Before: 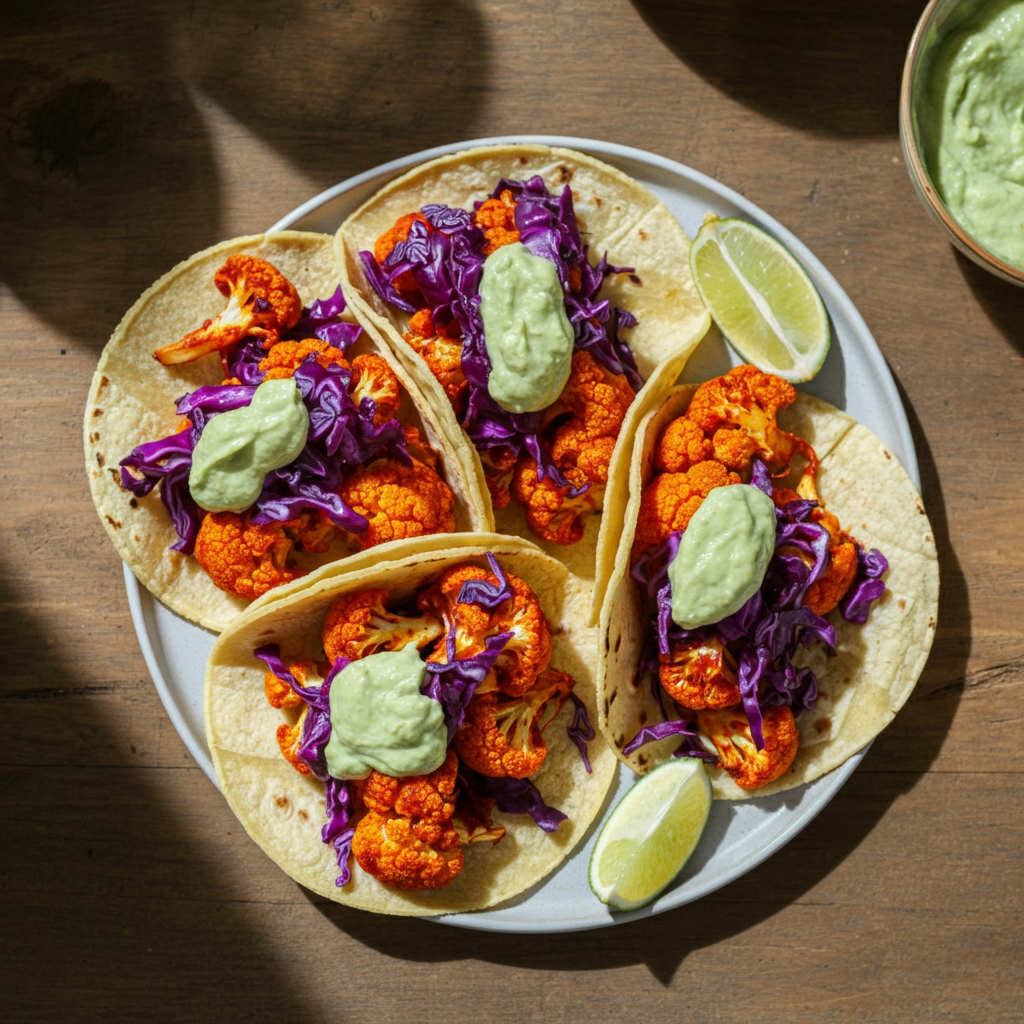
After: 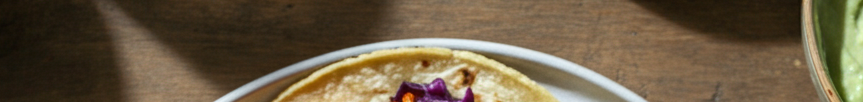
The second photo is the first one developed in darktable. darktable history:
crop and rotate: left 9.644%, top 9.491%, right 6.021%, bottom 80.509%
tone equalizer: -8 EV -0.001 EV, -7 EV 0.001 EV, -6 EV -0.002 EV, -5 EV -0.003 EV, -4 EV -0.062 EV, -3 EV -0.222 EV, -2 EV -0.267 EV, -1 EV 0.105 EV, +0 EV 0.303 EV
